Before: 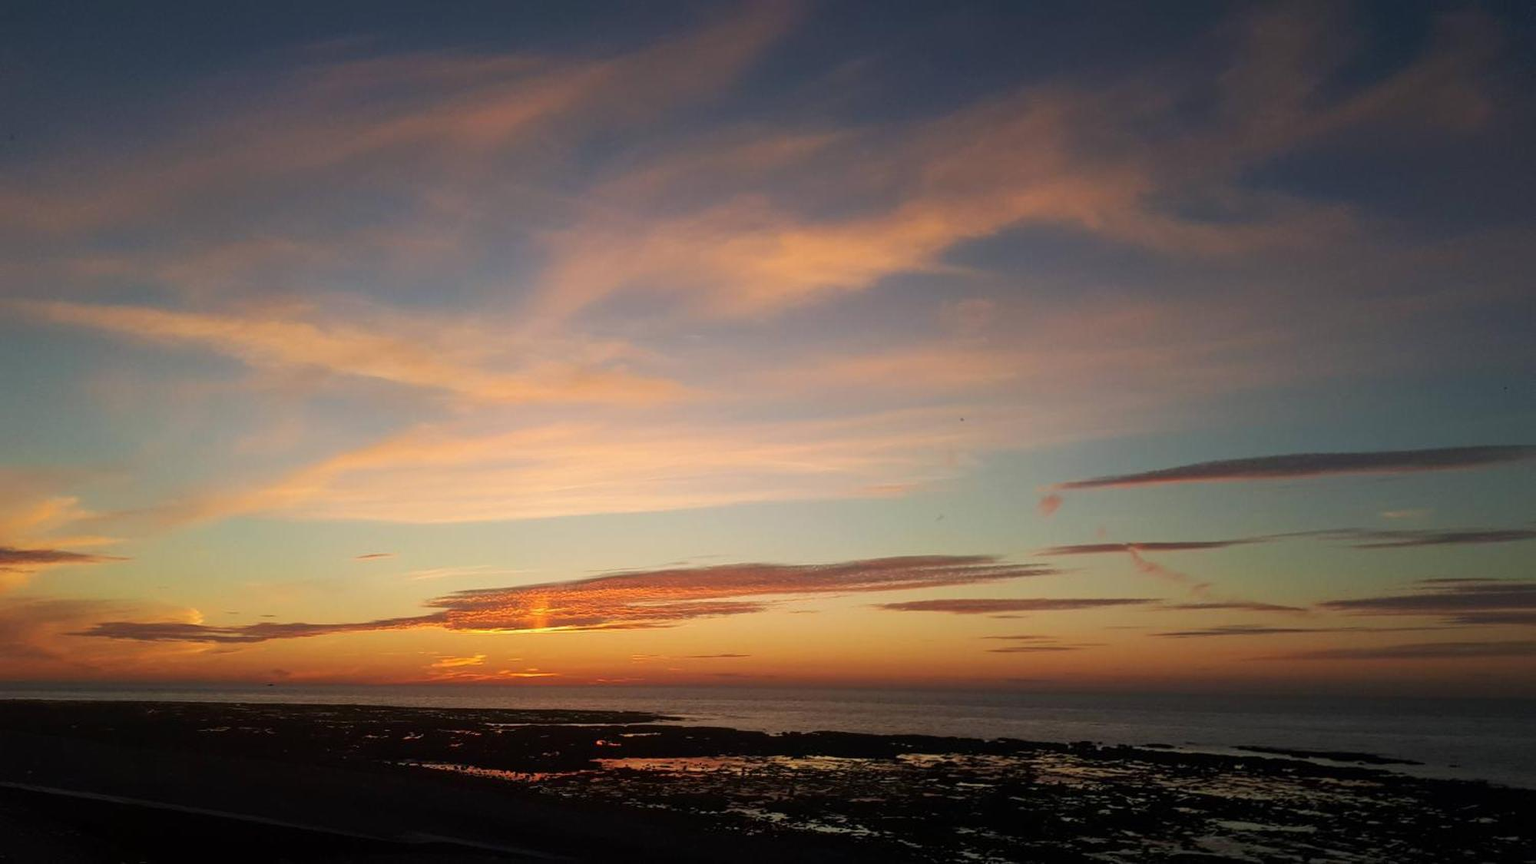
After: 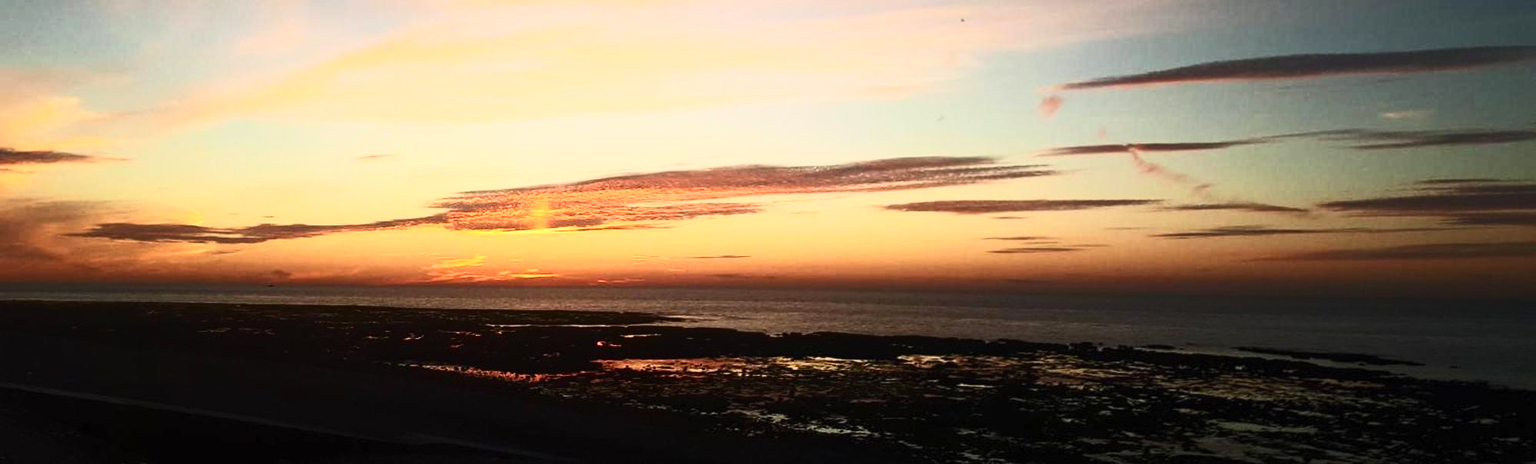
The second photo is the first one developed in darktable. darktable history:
contrast brightness saturation: contrast 0.62, brightness 0.34, saturation 0.14
shadows and highlights: radius 334.93, shadows 63.48, highlights 6.06, compress 87.7%, highlights color adjustment 39.73%, soften with gaussian
crop and rotate: top 46.237%
